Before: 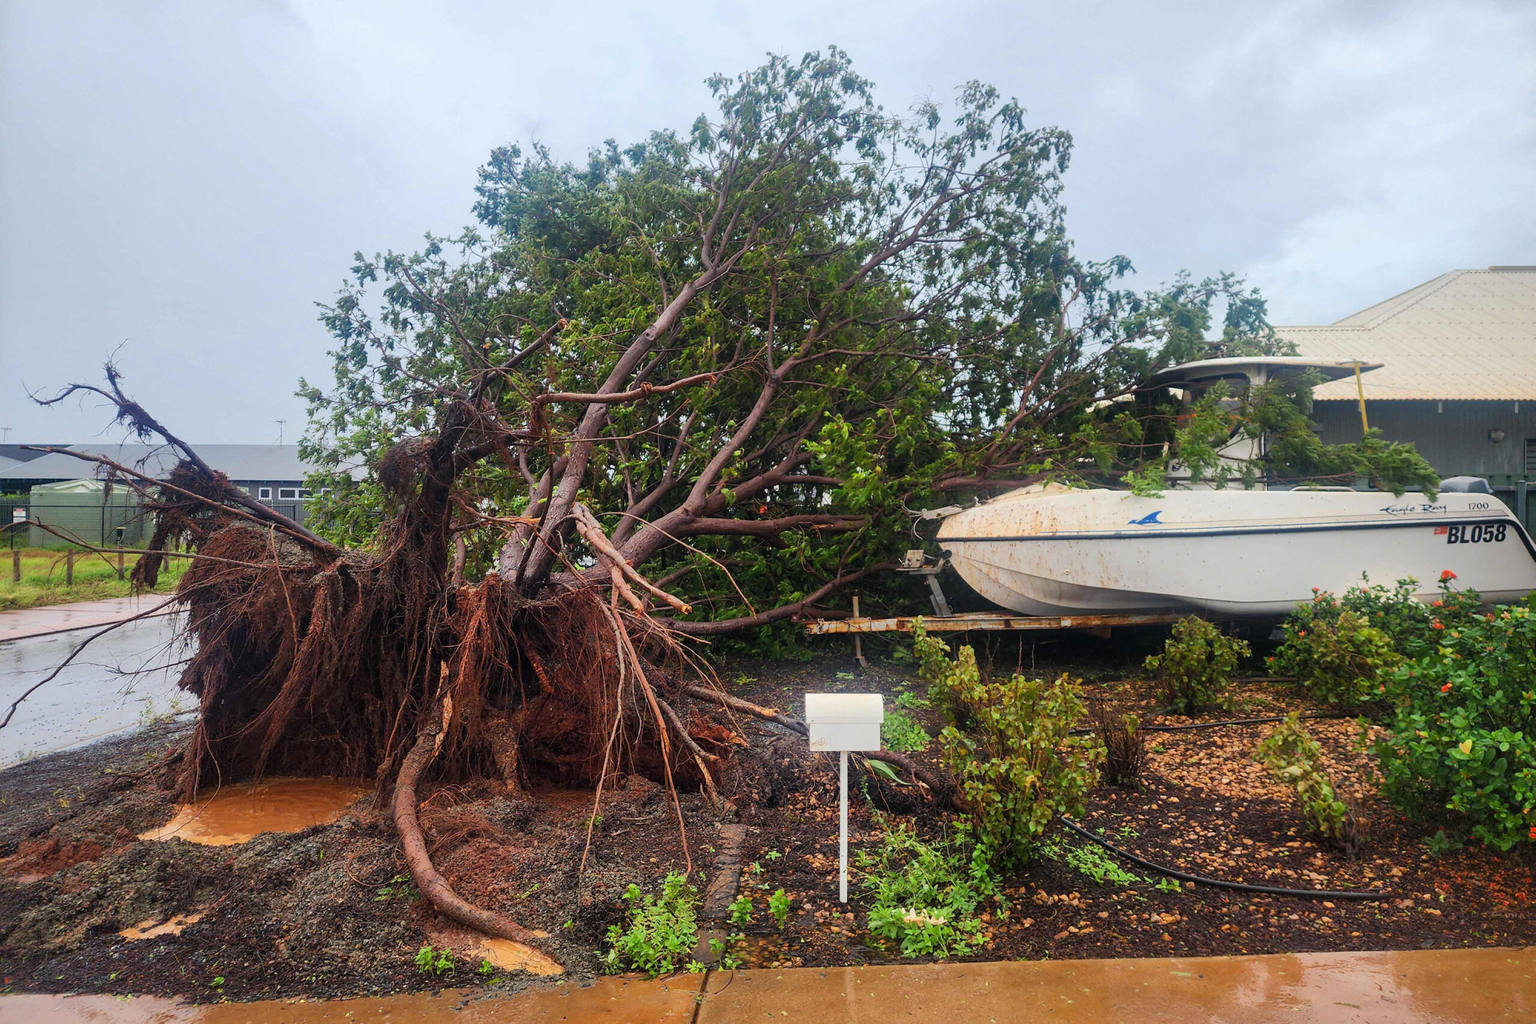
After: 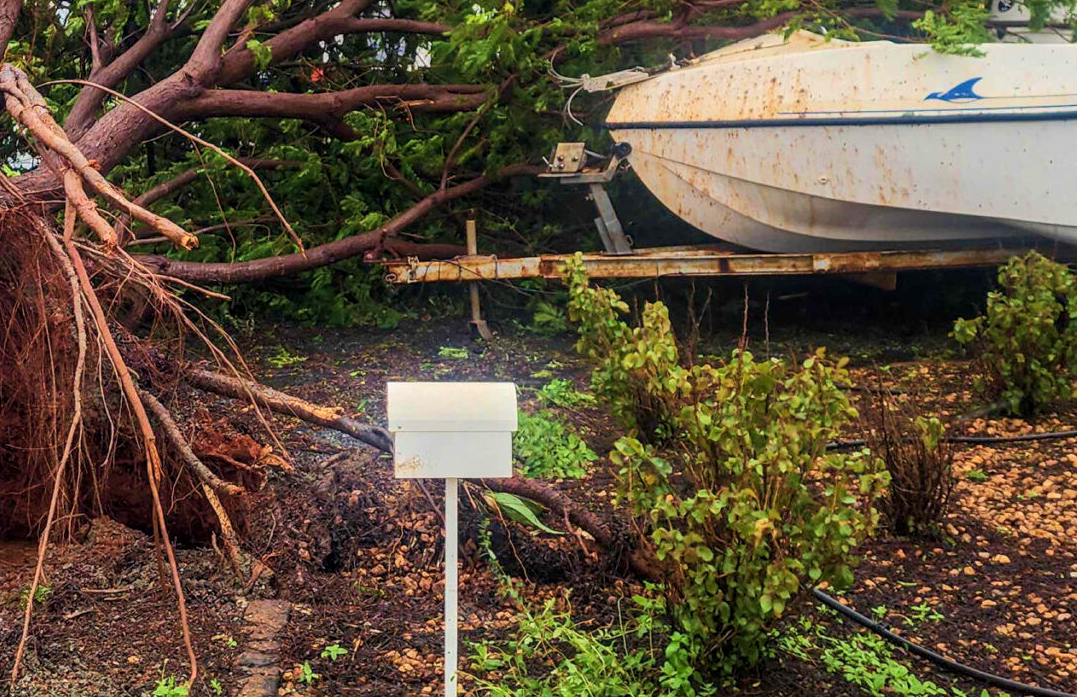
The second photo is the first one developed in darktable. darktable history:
velvia: strength 44.32%
crop: left 37.307%, top 45.353%, right 20.609%, bottom 13.774%
local contrast: on, module defaults
